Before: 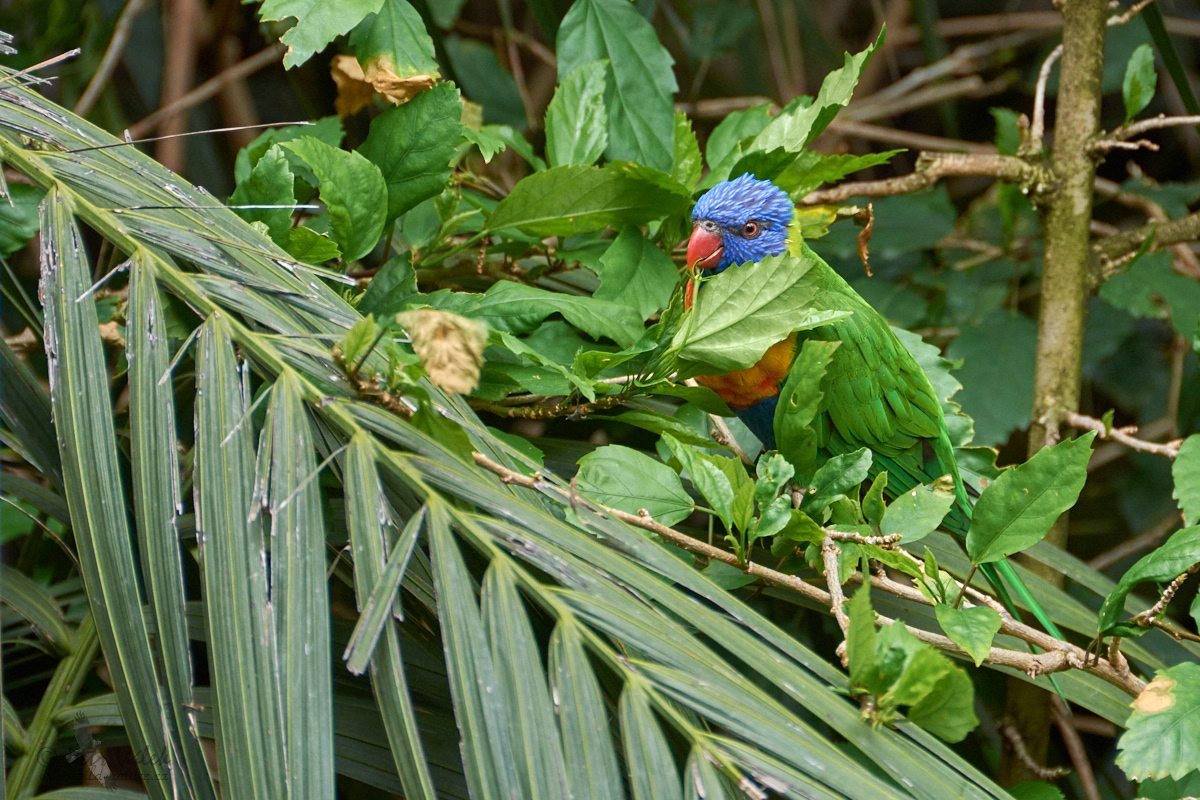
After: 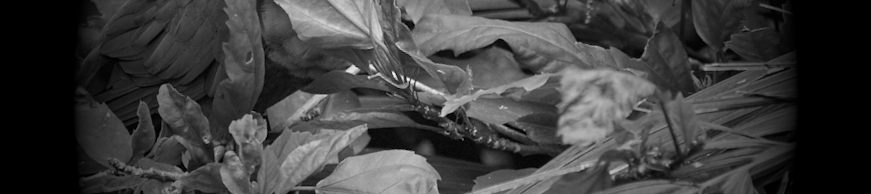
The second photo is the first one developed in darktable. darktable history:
monochrome: on, module defaults
color balance rgb: perceptual saturation grading › global saturation 100%
crop and rotate: angle 16.12°, top 30.835%, bottom 35.653%
vignetting: fall-off start 15.9%, fall-off radius 100%, brightness -1, saturation 0.5, width/height ratio 0.719
